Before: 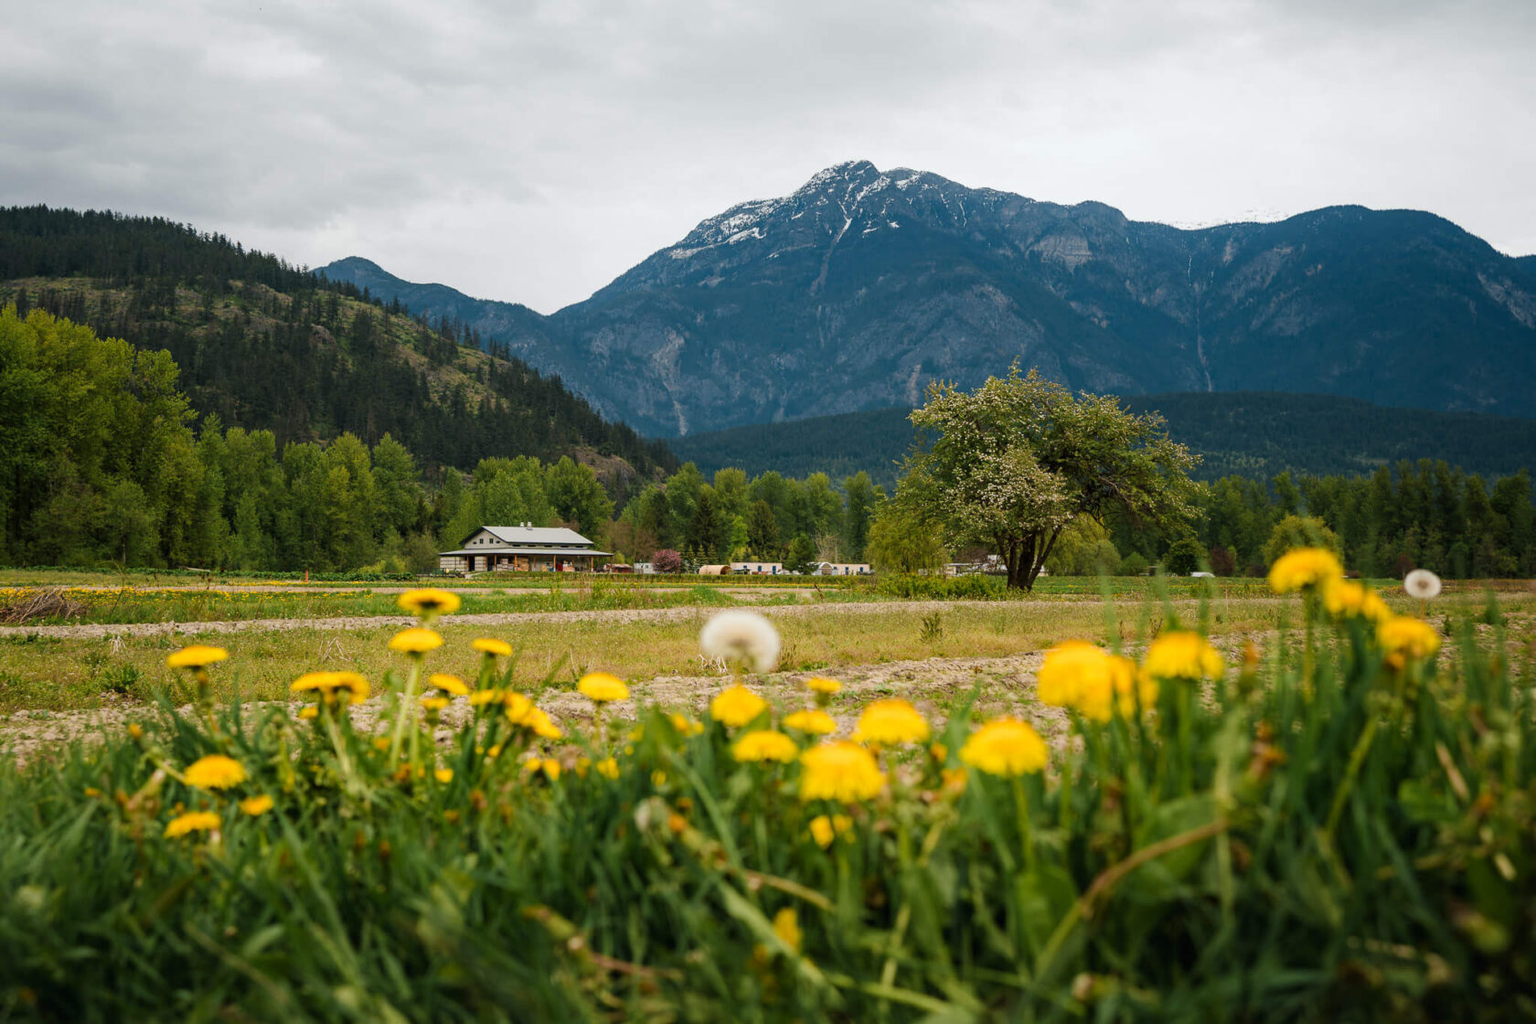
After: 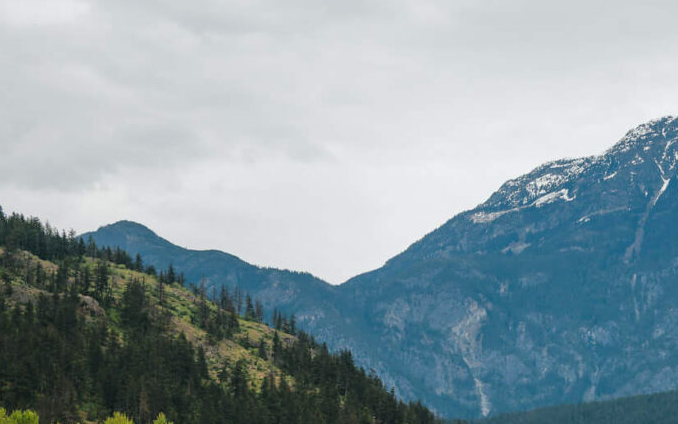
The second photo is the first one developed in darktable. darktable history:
tone equalizer: -8 EV 0.014 EV, -7 EV -0.034 EV, -6 EV 0.048 EV, -5 EV 0.024 EV, -4 EV 0.255 EV, -3 EV 0.631 EV, -2 EV 0.579 EV, -1 EV 0.192 EV, +0 EV 0.015 EV
crop: left 15.609%, top 5.42%, right 43.994%, bottom 56.68%
